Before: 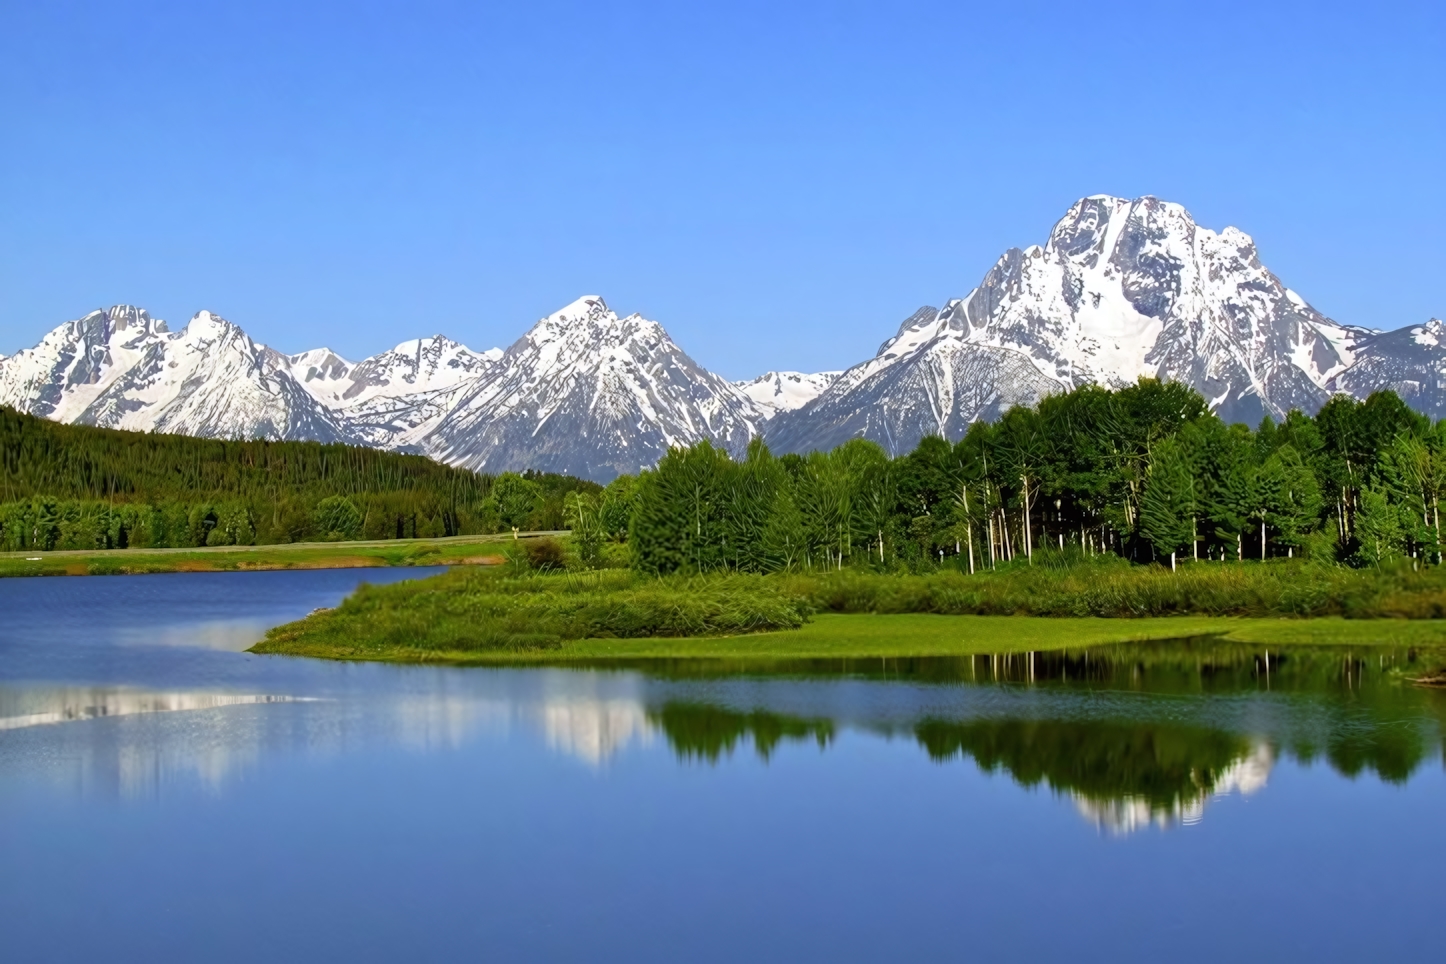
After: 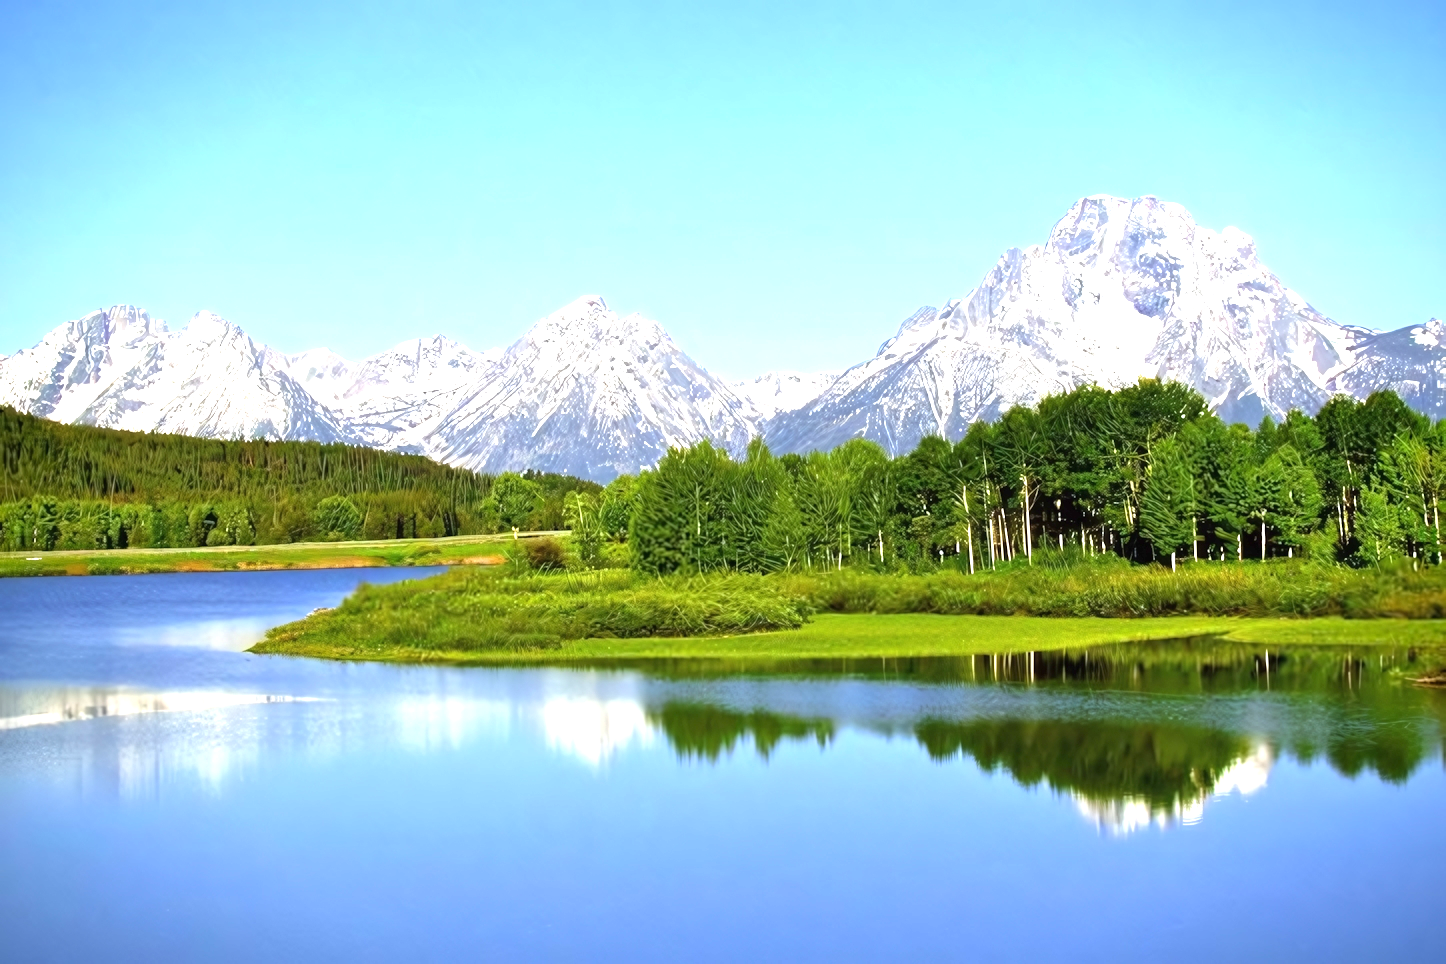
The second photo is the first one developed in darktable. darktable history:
exposure: black level correction 0, exposure 1.411 EV, compensate highlight preservation false
vignetting: saturation 0.043
